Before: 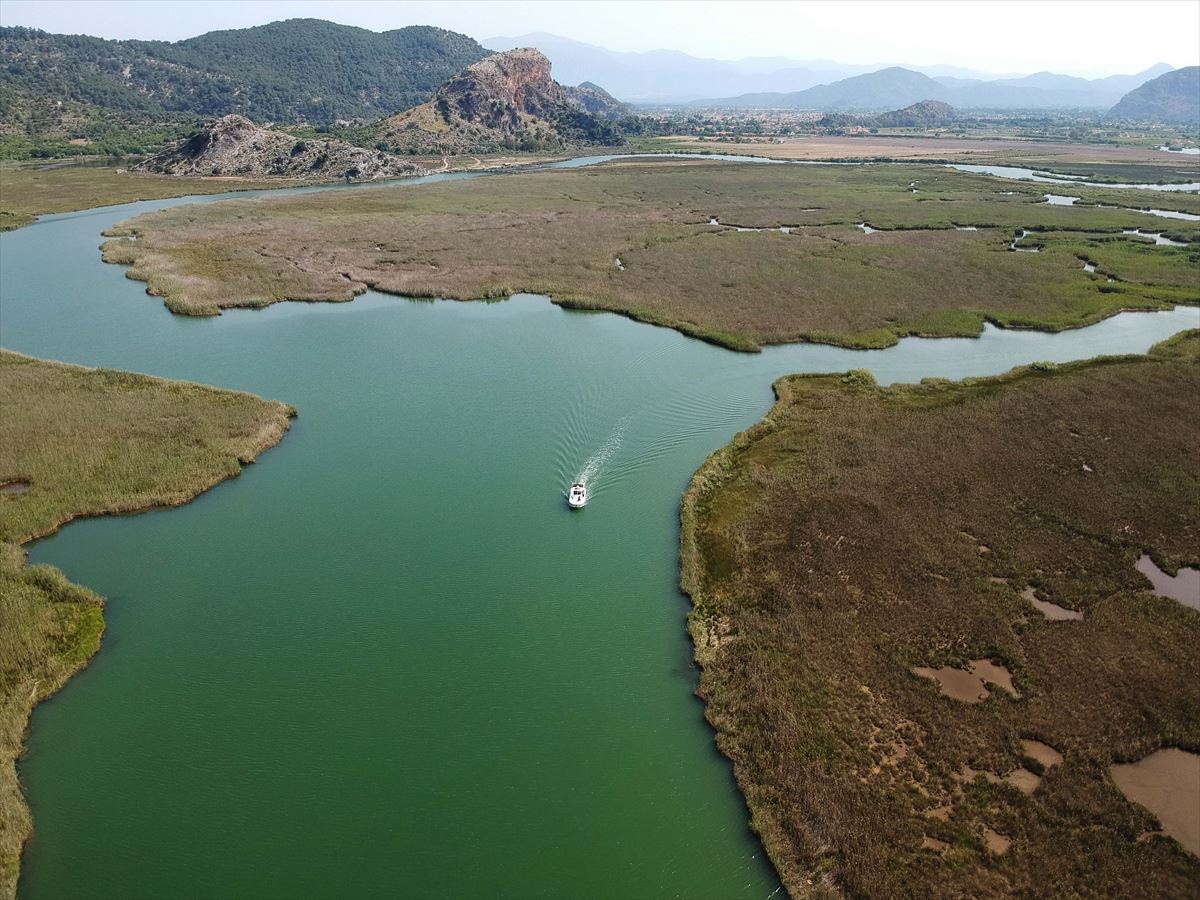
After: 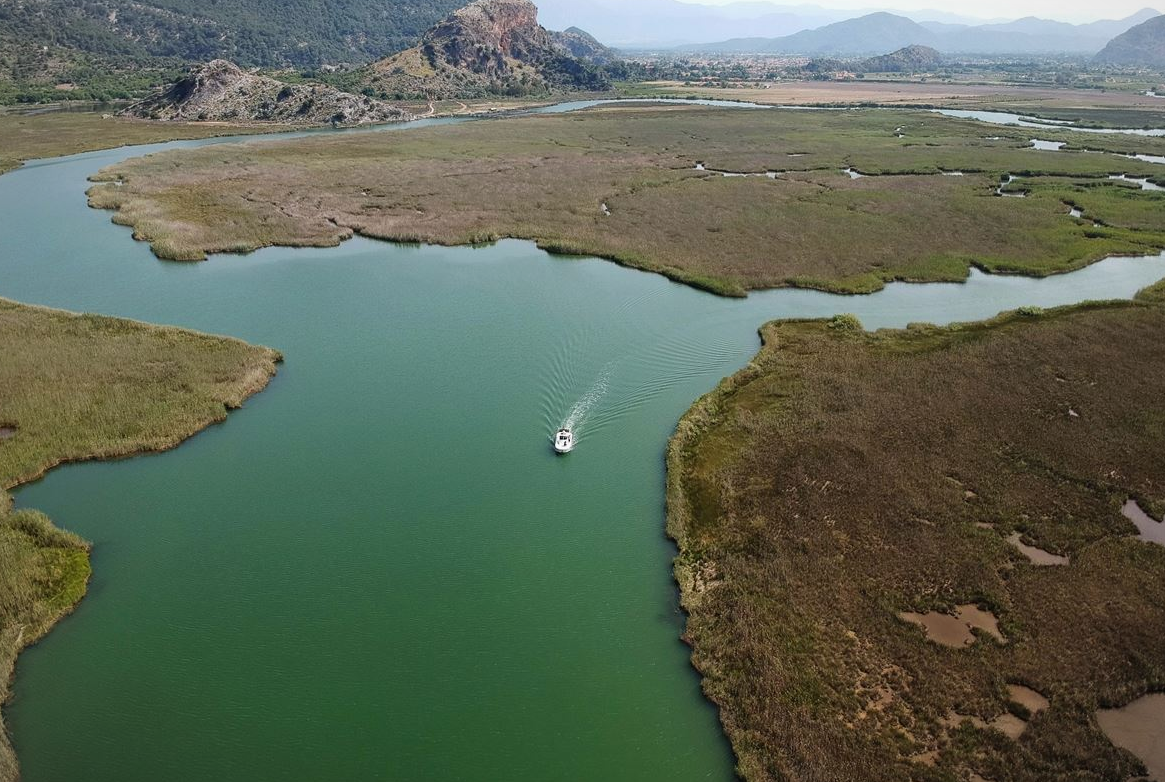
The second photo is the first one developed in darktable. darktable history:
exposure: exposure -0.068 EV, compensate highlight preservation false
vignetting: fall-off start 100.87%, fall-off radius 65.34%, brightness -0.266, automatic ratio true
crop: left 1.225%, top 6.174%, right 1.627%, bottom 6.855%
